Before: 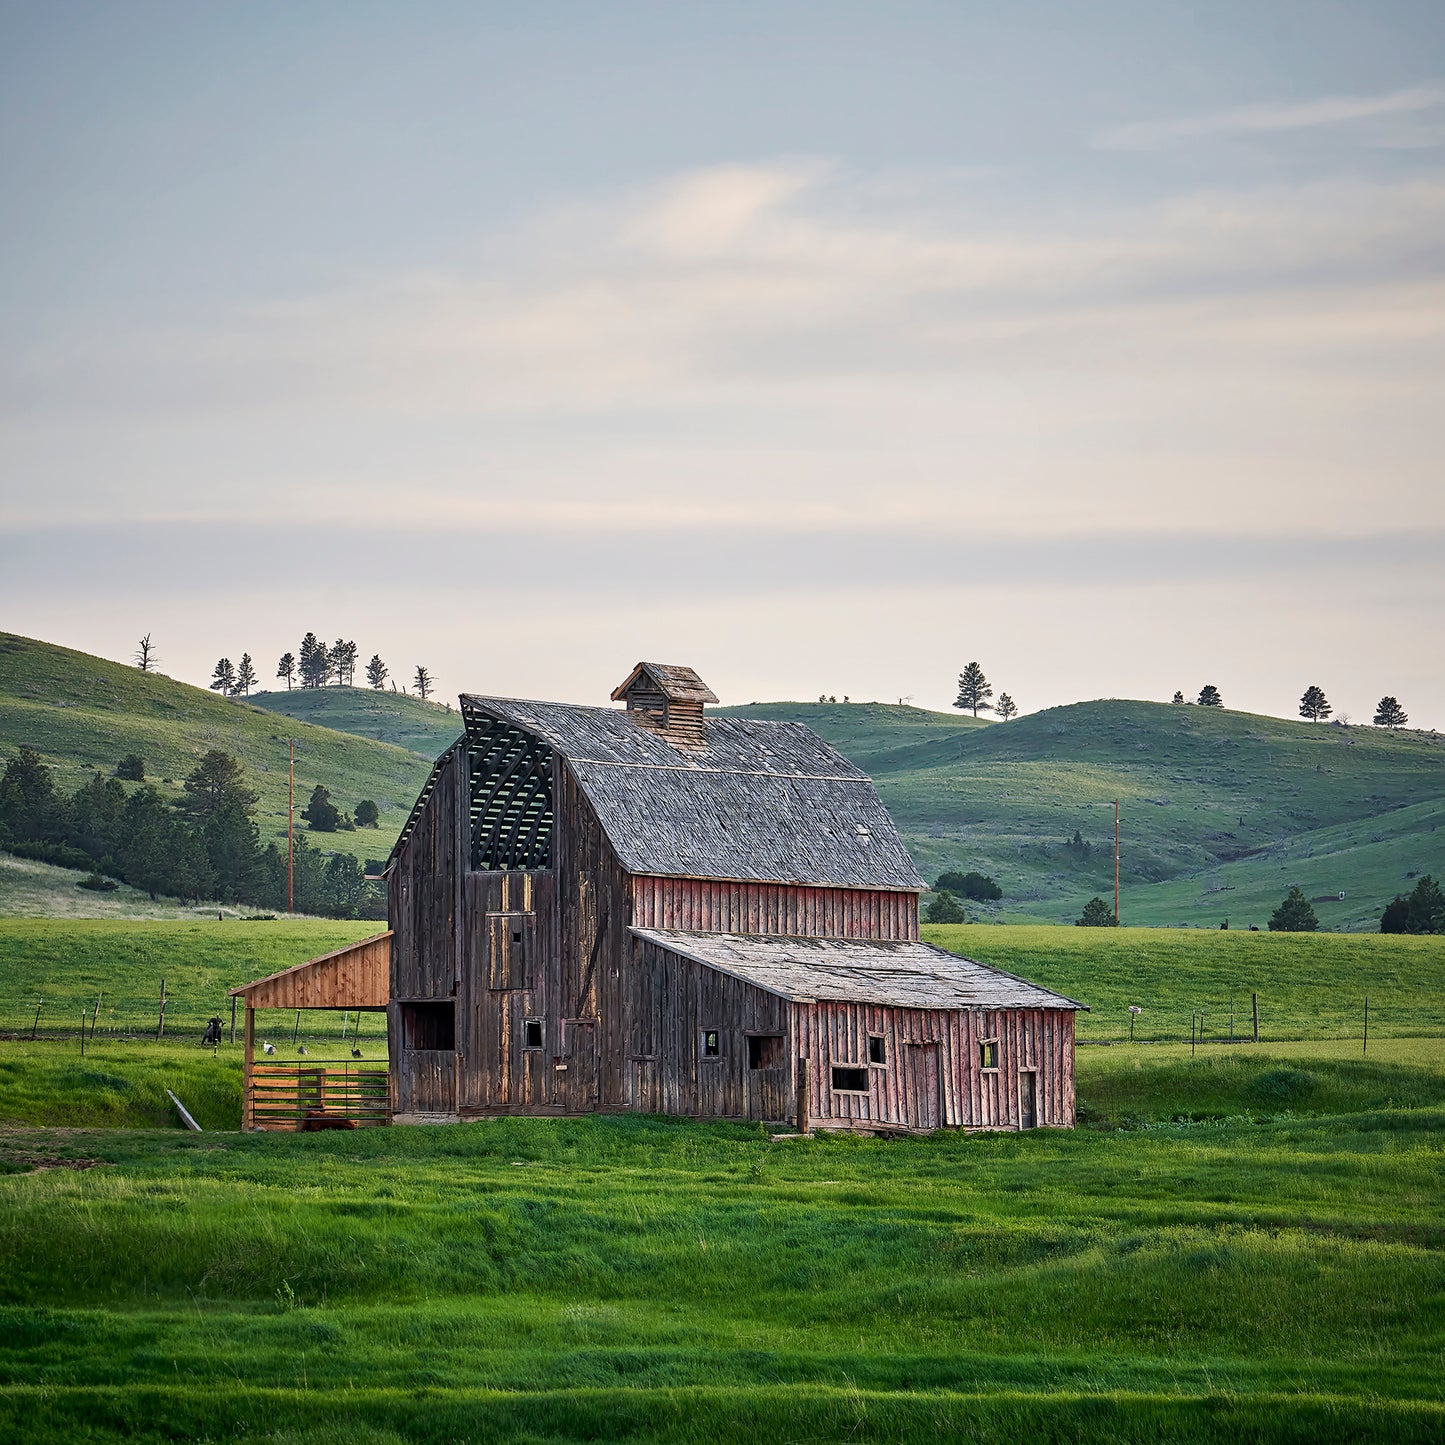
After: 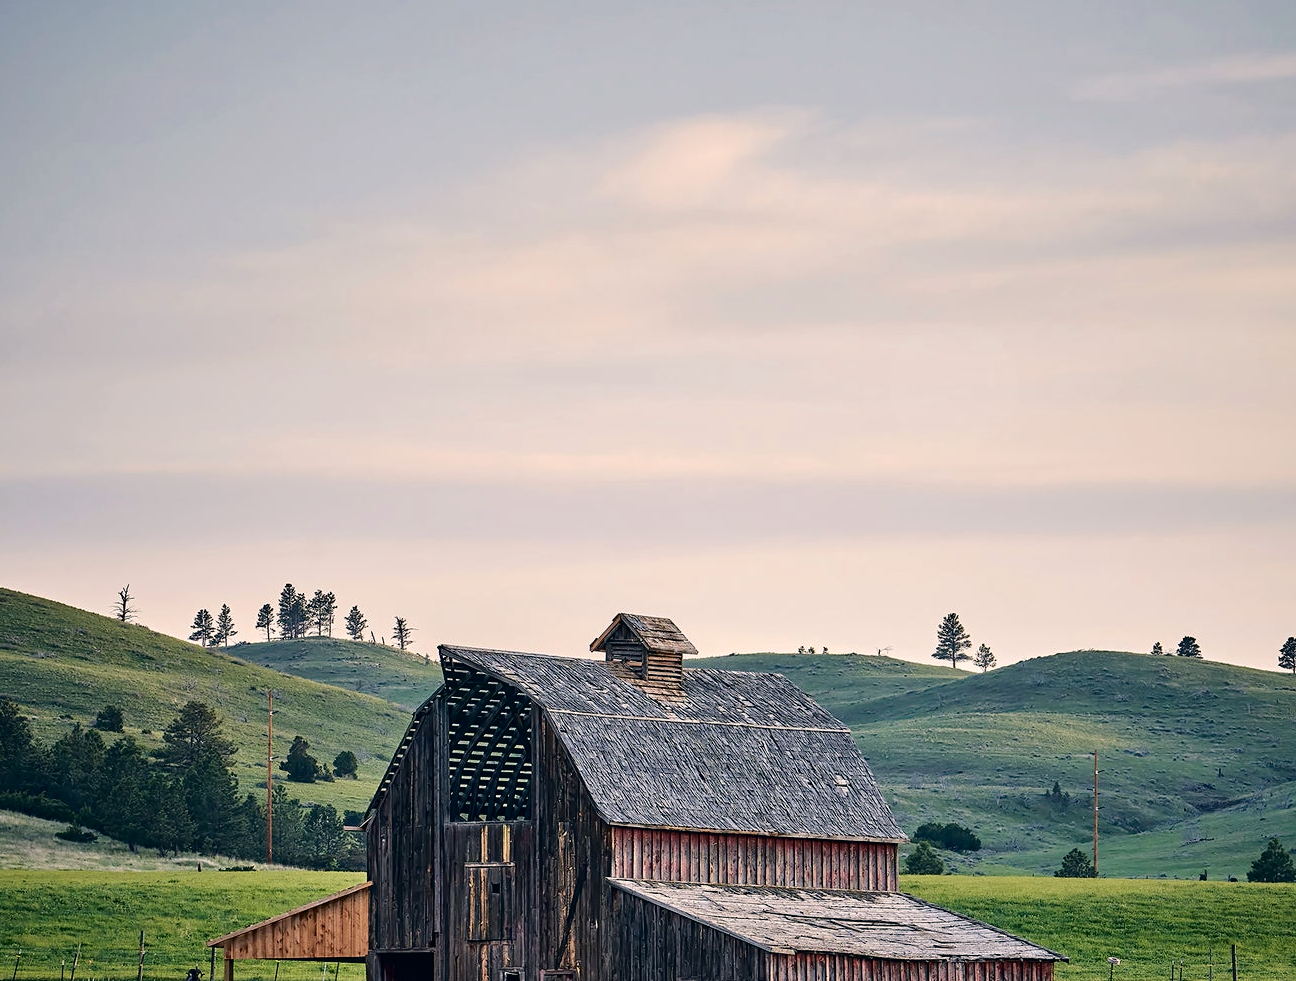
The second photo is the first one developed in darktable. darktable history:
color correction: highlights a* 5.38, highlights b* 5.3, shadows a* -4.26, shadows b* -5.11
fill light: exposure -2 EV, width 8.6
crop: left 1.509%, top 3.452%, right 7.696%, bottom 28.452%
